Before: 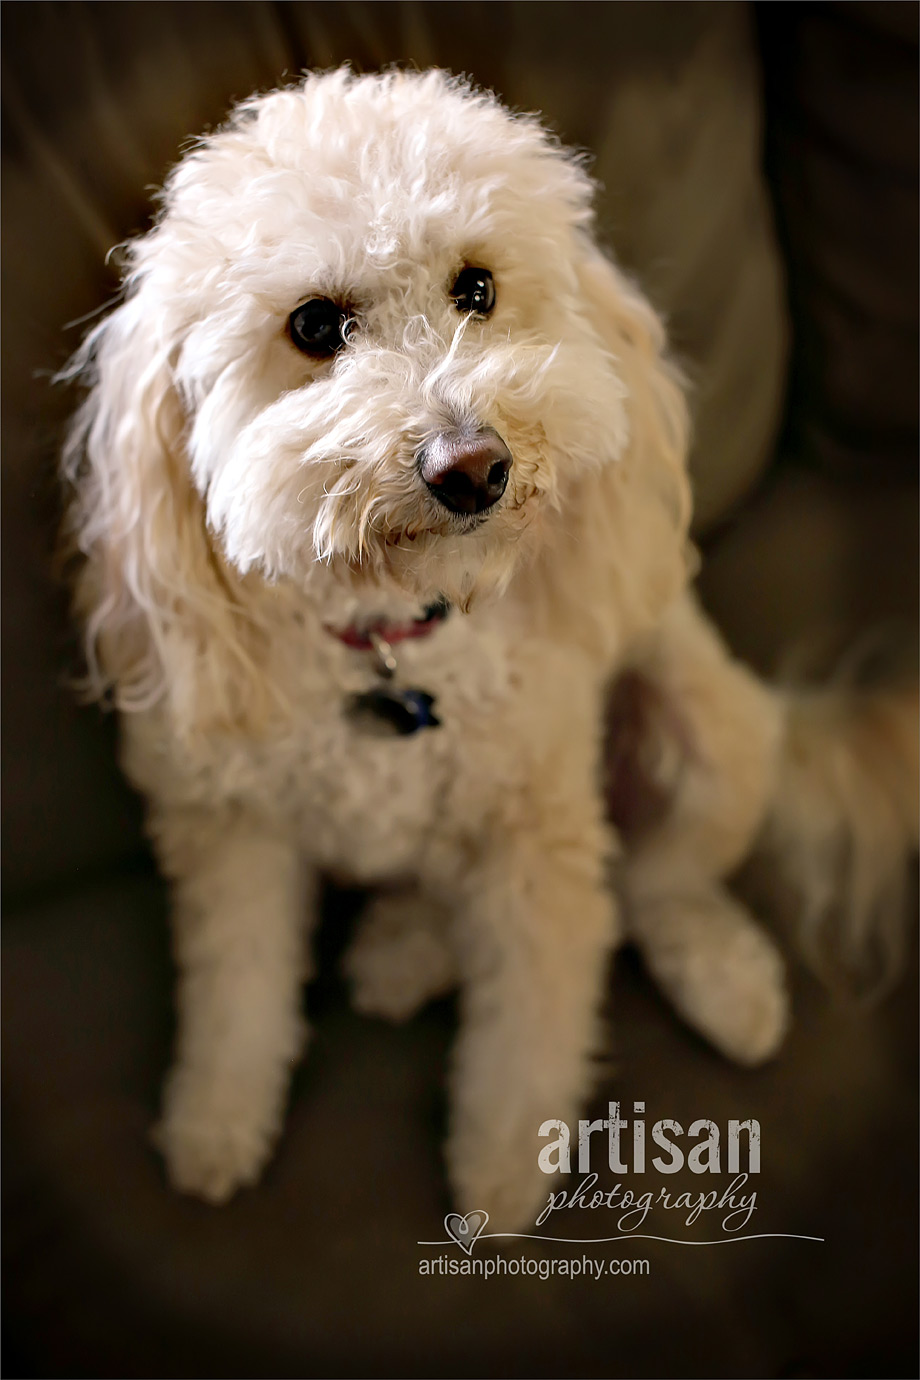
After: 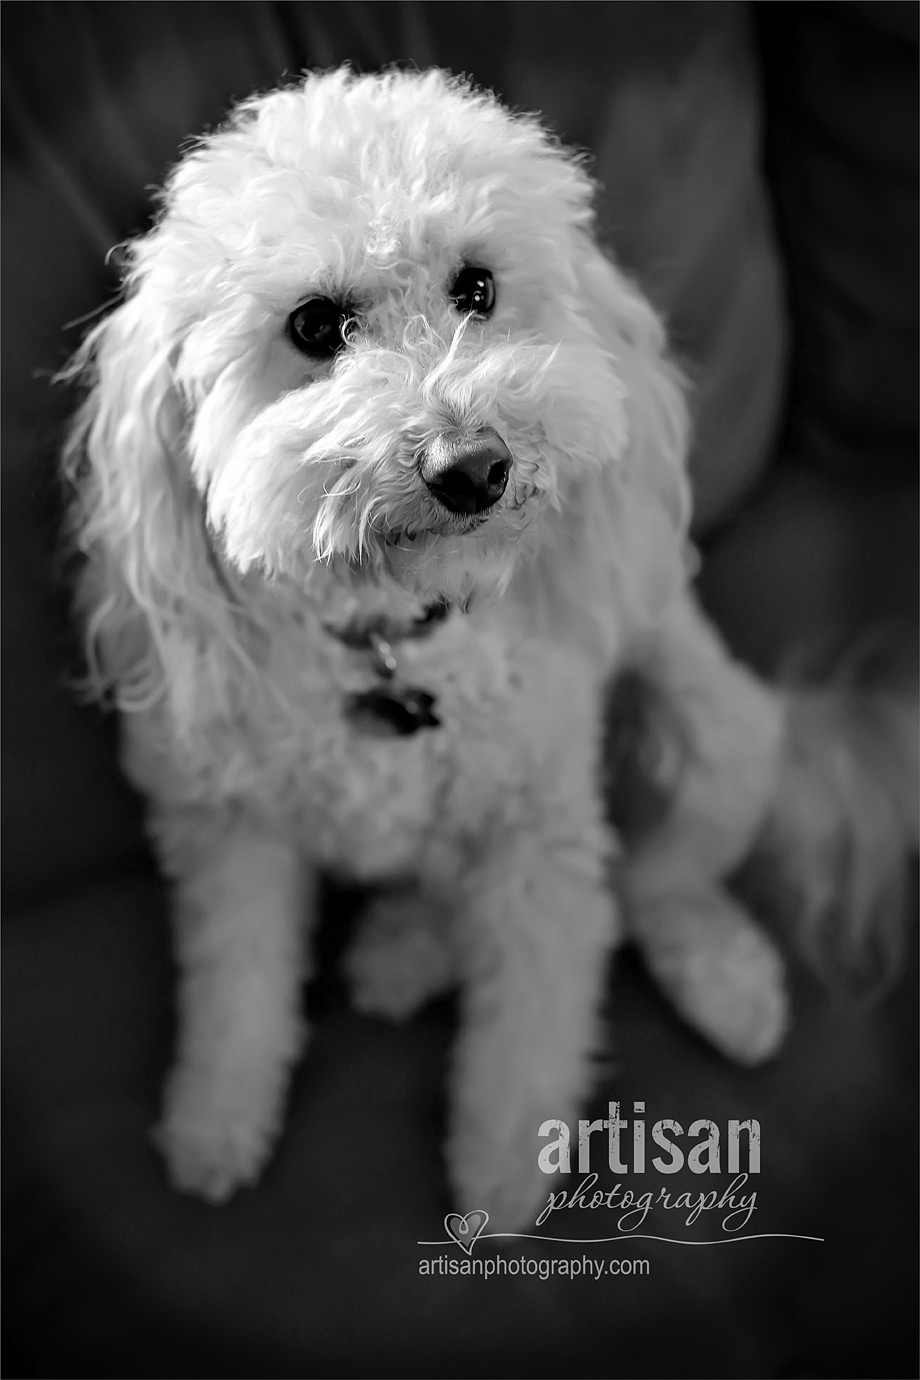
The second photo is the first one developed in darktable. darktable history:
white balance: red 0.982, blue 1.018
monochrome: on, module defaults
